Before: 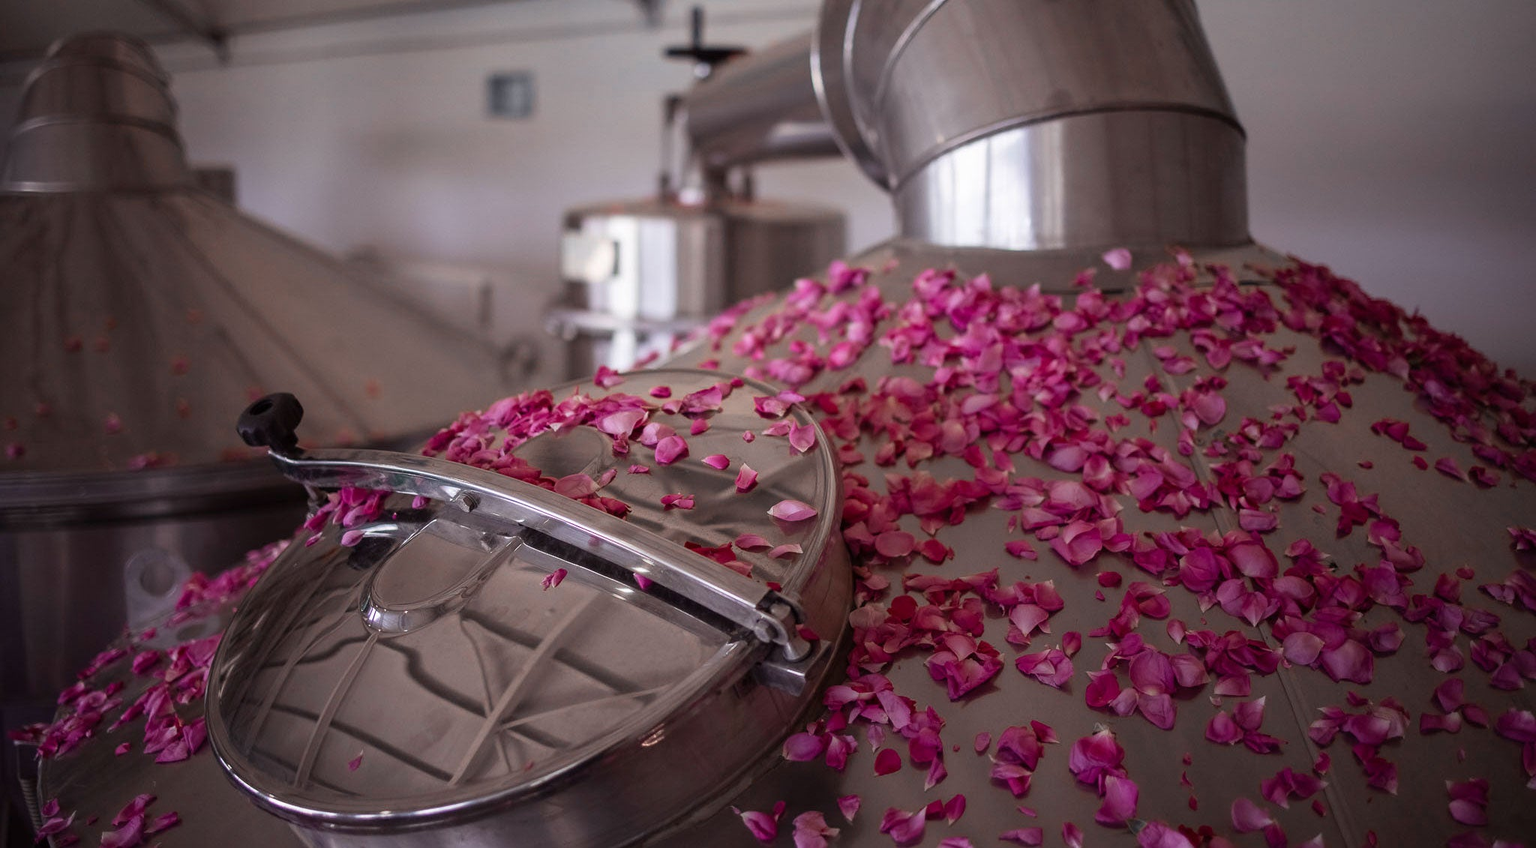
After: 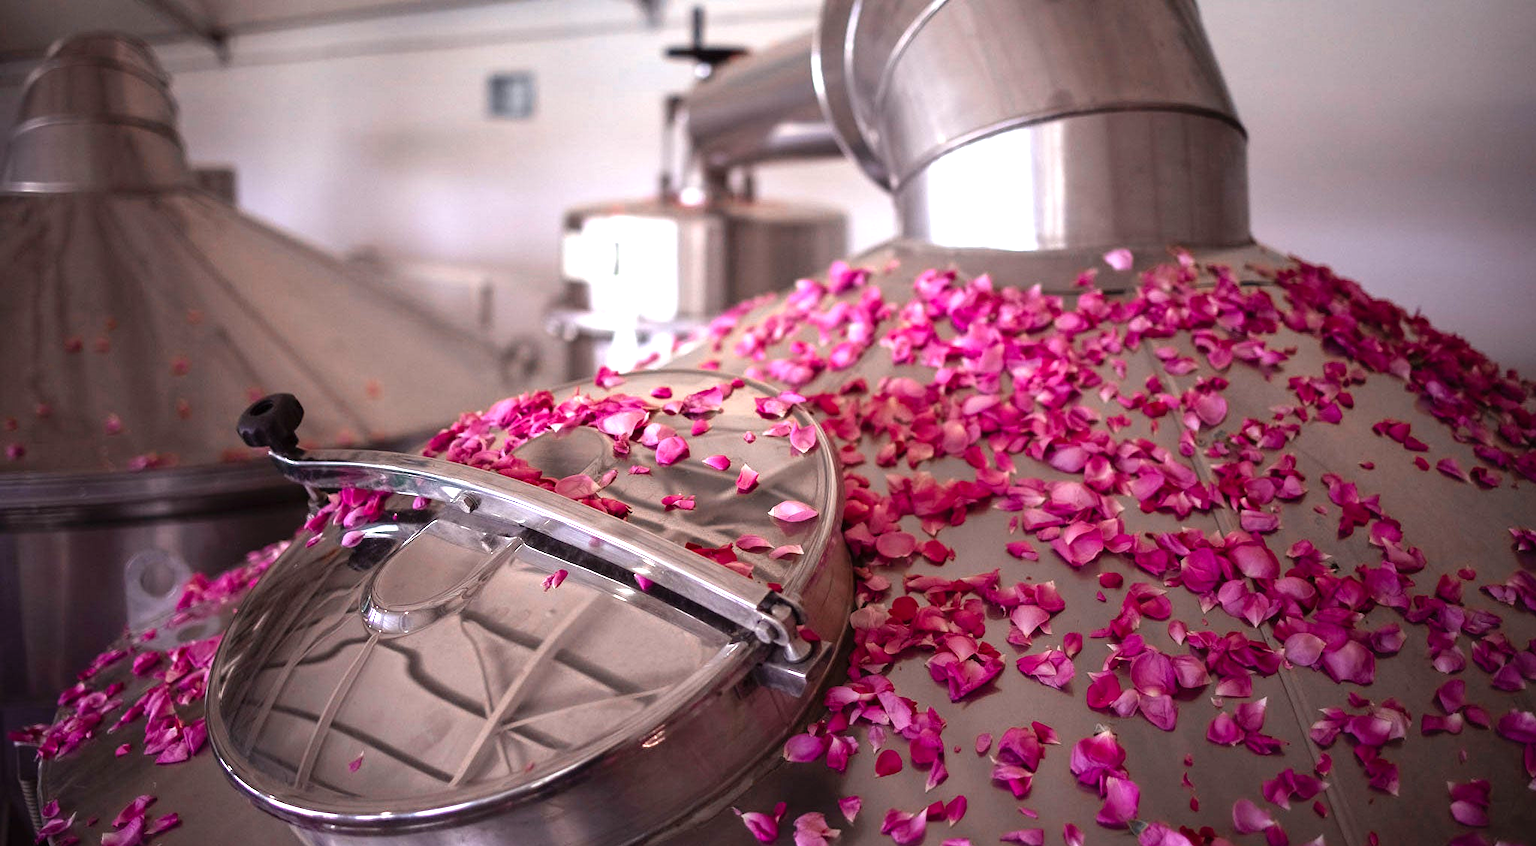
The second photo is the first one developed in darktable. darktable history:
crop: top 0.05%, bottom 0.098%
levels: levels [0, 0.352, 0.703]
